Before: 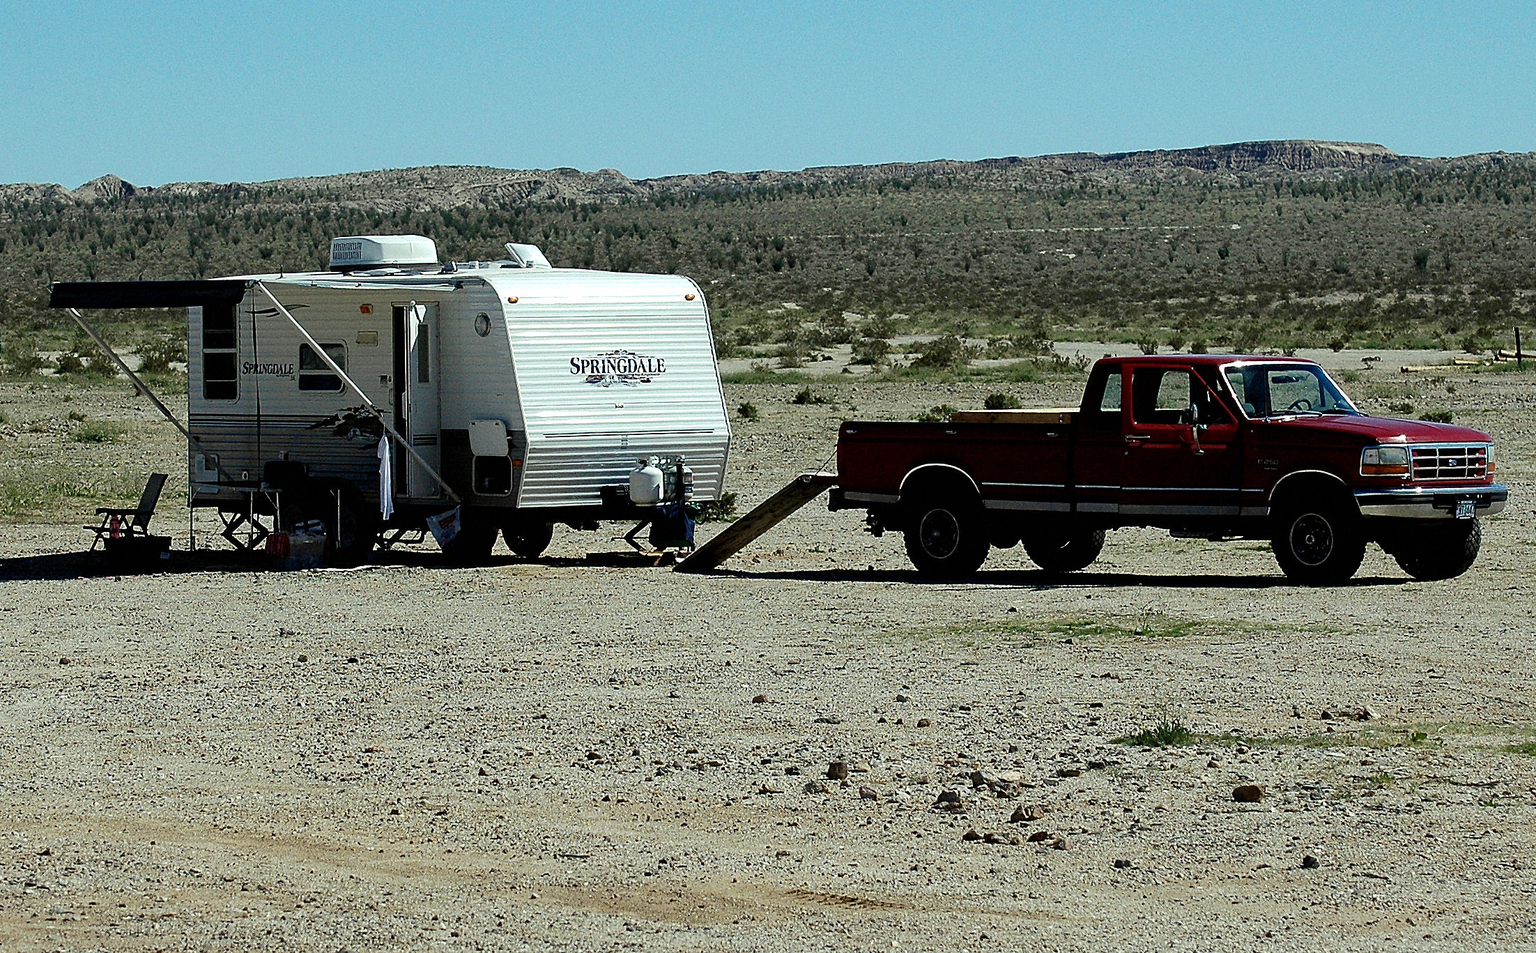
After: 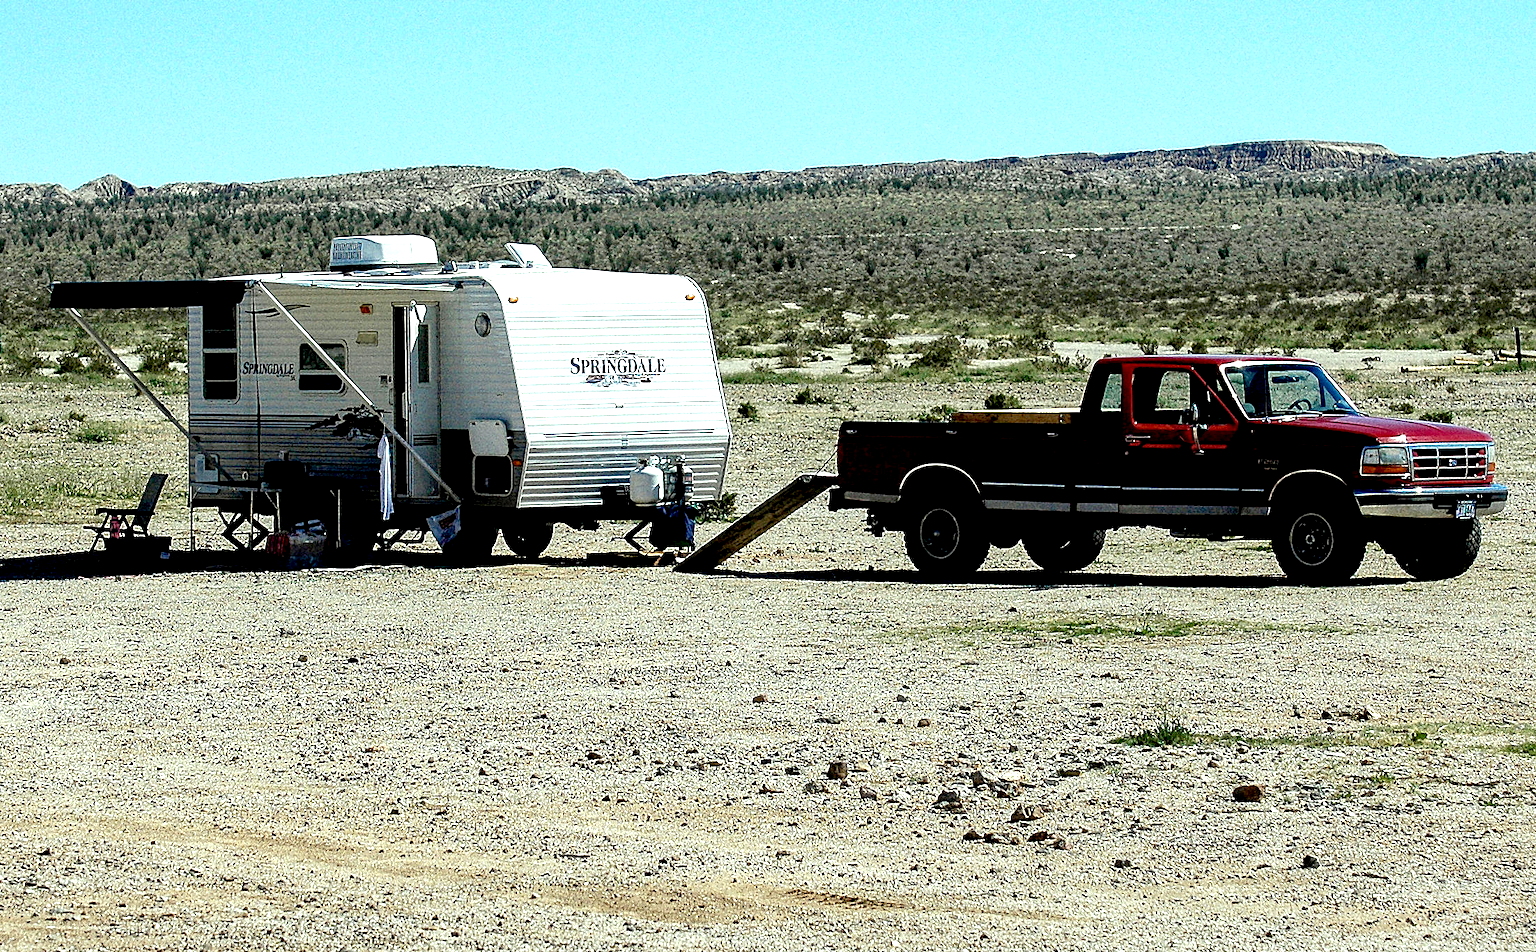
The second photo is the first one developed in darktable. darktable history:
exposure: black level correction 0.008, exposure 0.979 EV, compensate highlight preservation false
local contrast: detail 130%
